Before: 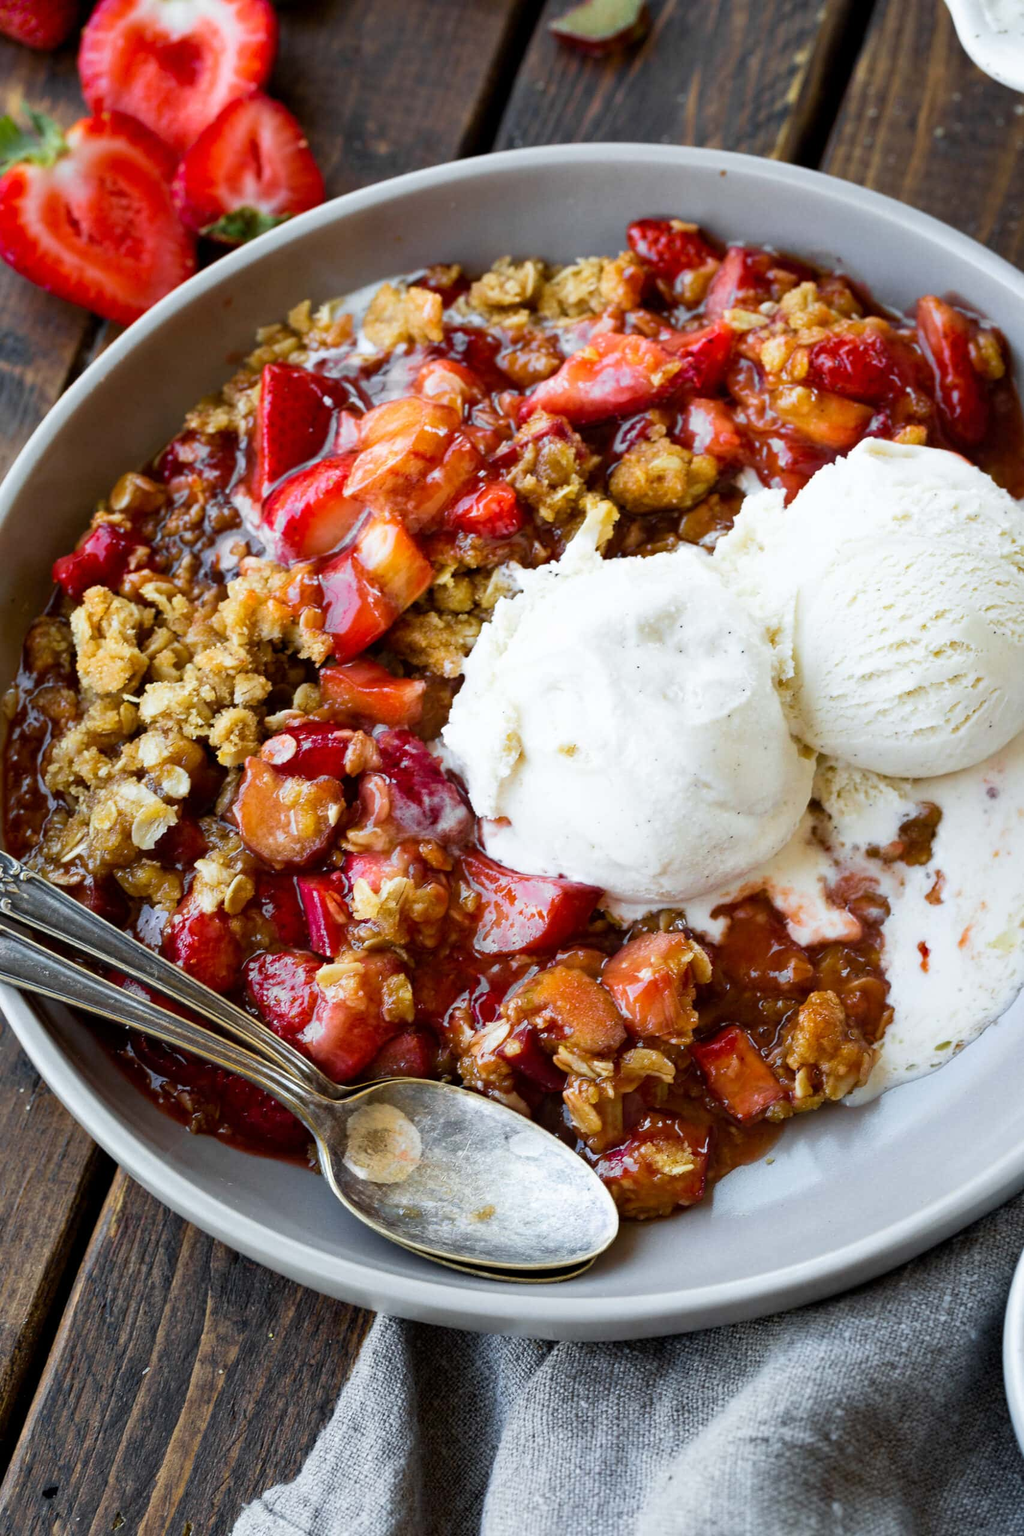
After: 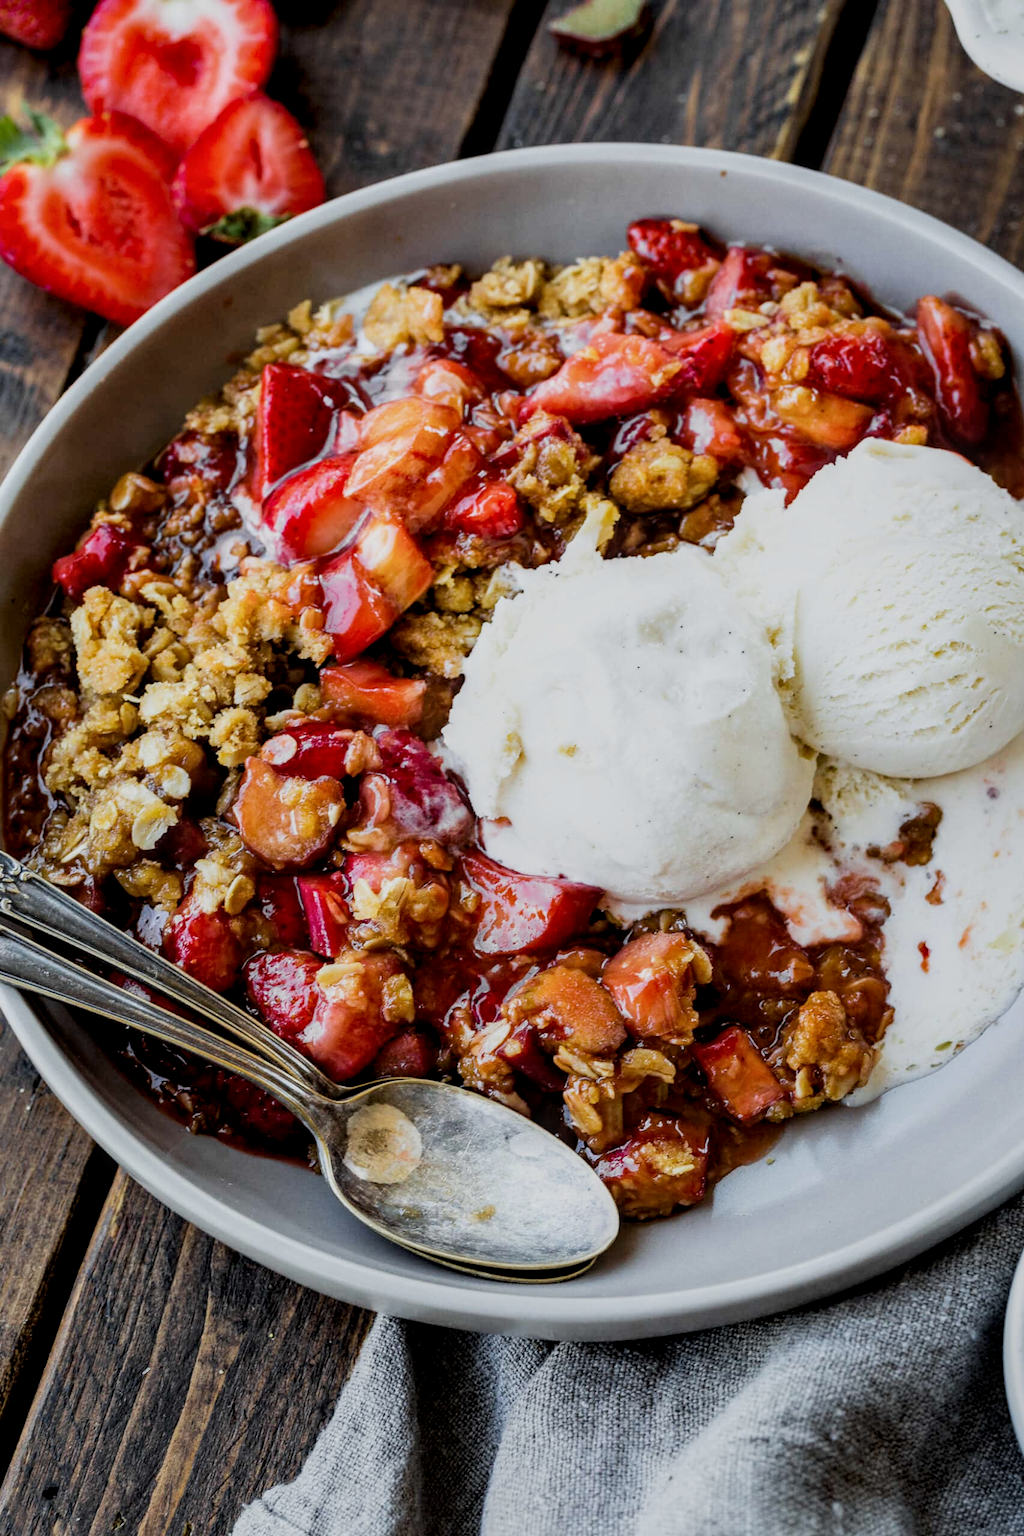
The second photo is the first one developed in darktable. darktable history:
local contrast: highlights 35%, detail 135%
filmic rgb: black relative exposure -7.65 EV, white relative exposure 4.56 EV, hardness 3.61, contrast 1.05
